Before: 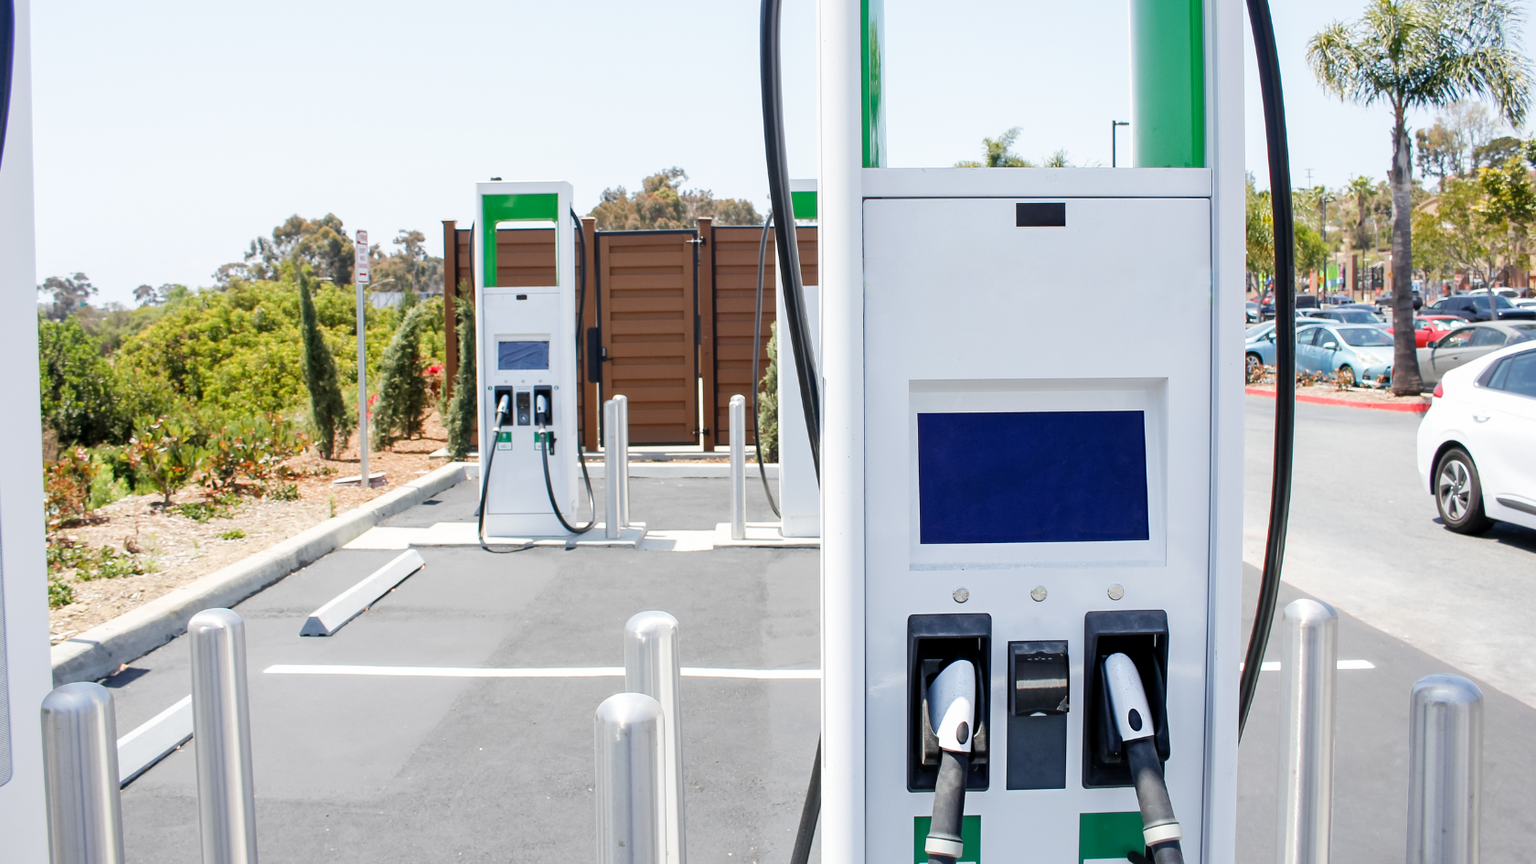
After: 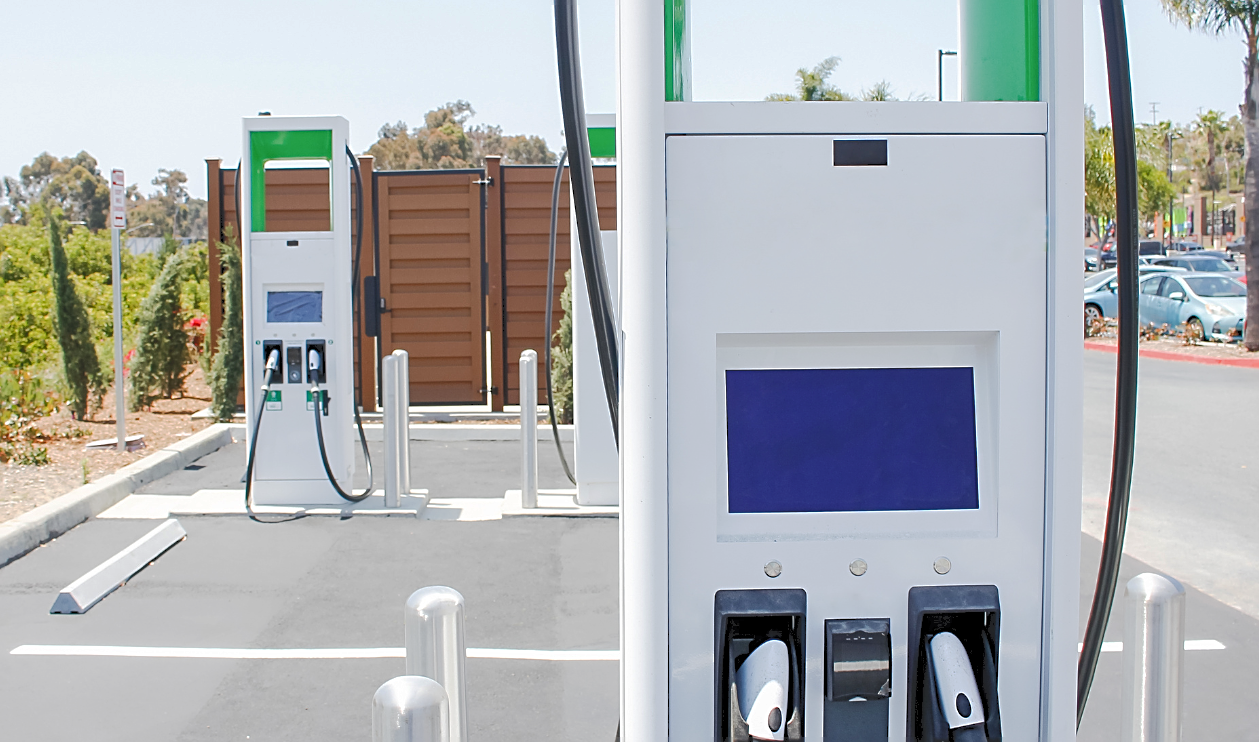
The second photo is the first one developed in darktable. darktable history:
tone curve: curves: ch0 [(0, 0) (0.003, 0.125) (0.011, 0.139) (0.025, 0.155) (0.044, 0.174) (0.069, 0.192) (0.1, 0.211) (0.136, 0.234) (0.177, 0.262) (0.224, 0.296) (0.277, 0.337) (0.335, 0.385) (0.399, 0.436) (0.468, 0.5) (0.543, 0.573) (0.623, 0.644) (0.709, 0.713) (0.801, 0.791) (0.898, 0.881) (1, 1)], color space Lab, independent channels, preserve colors none
sharpen: on, module defaults
base curve: curves: ch0 [(0, 0) (0.235, 0.266) (0.503, 0.496) (0.786, 0.72) (1, 1)], preserve colors none
crop: left 16.549%, top 8.781%, right 8.493%, bottom 12.595%
